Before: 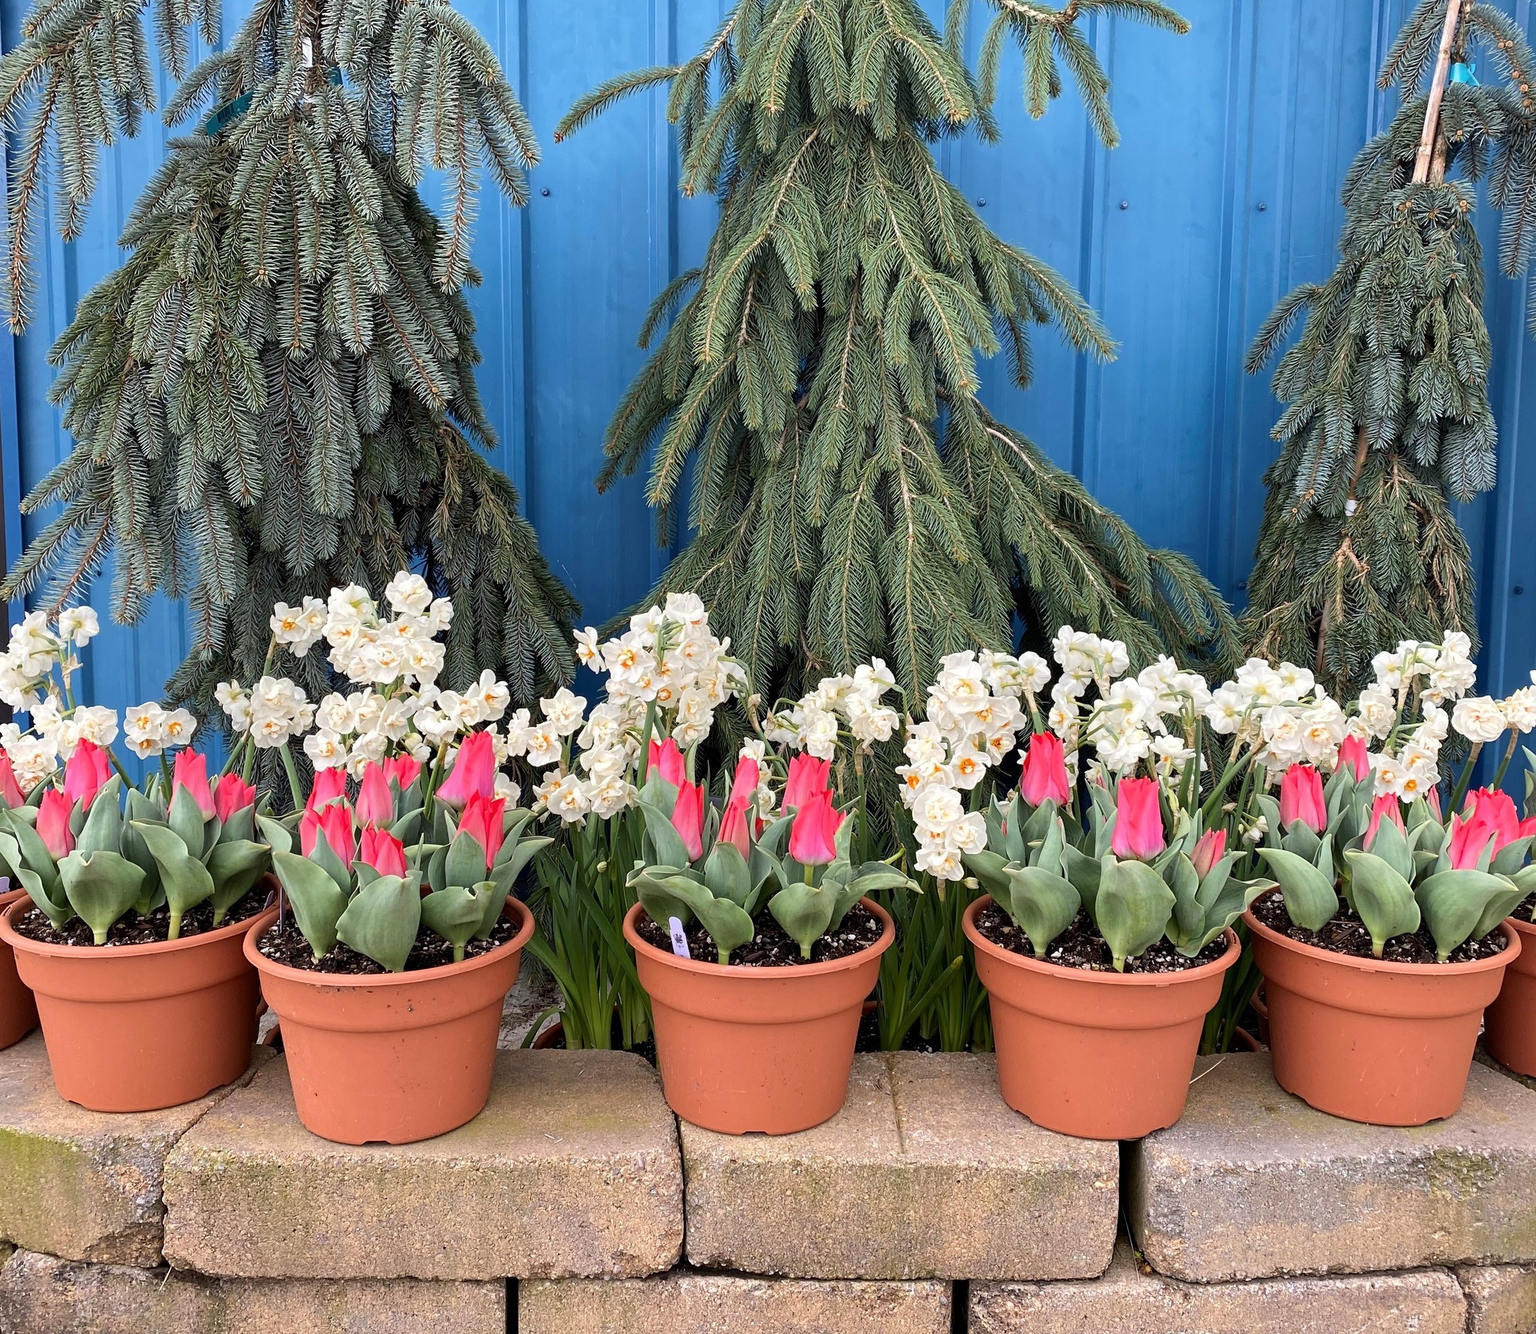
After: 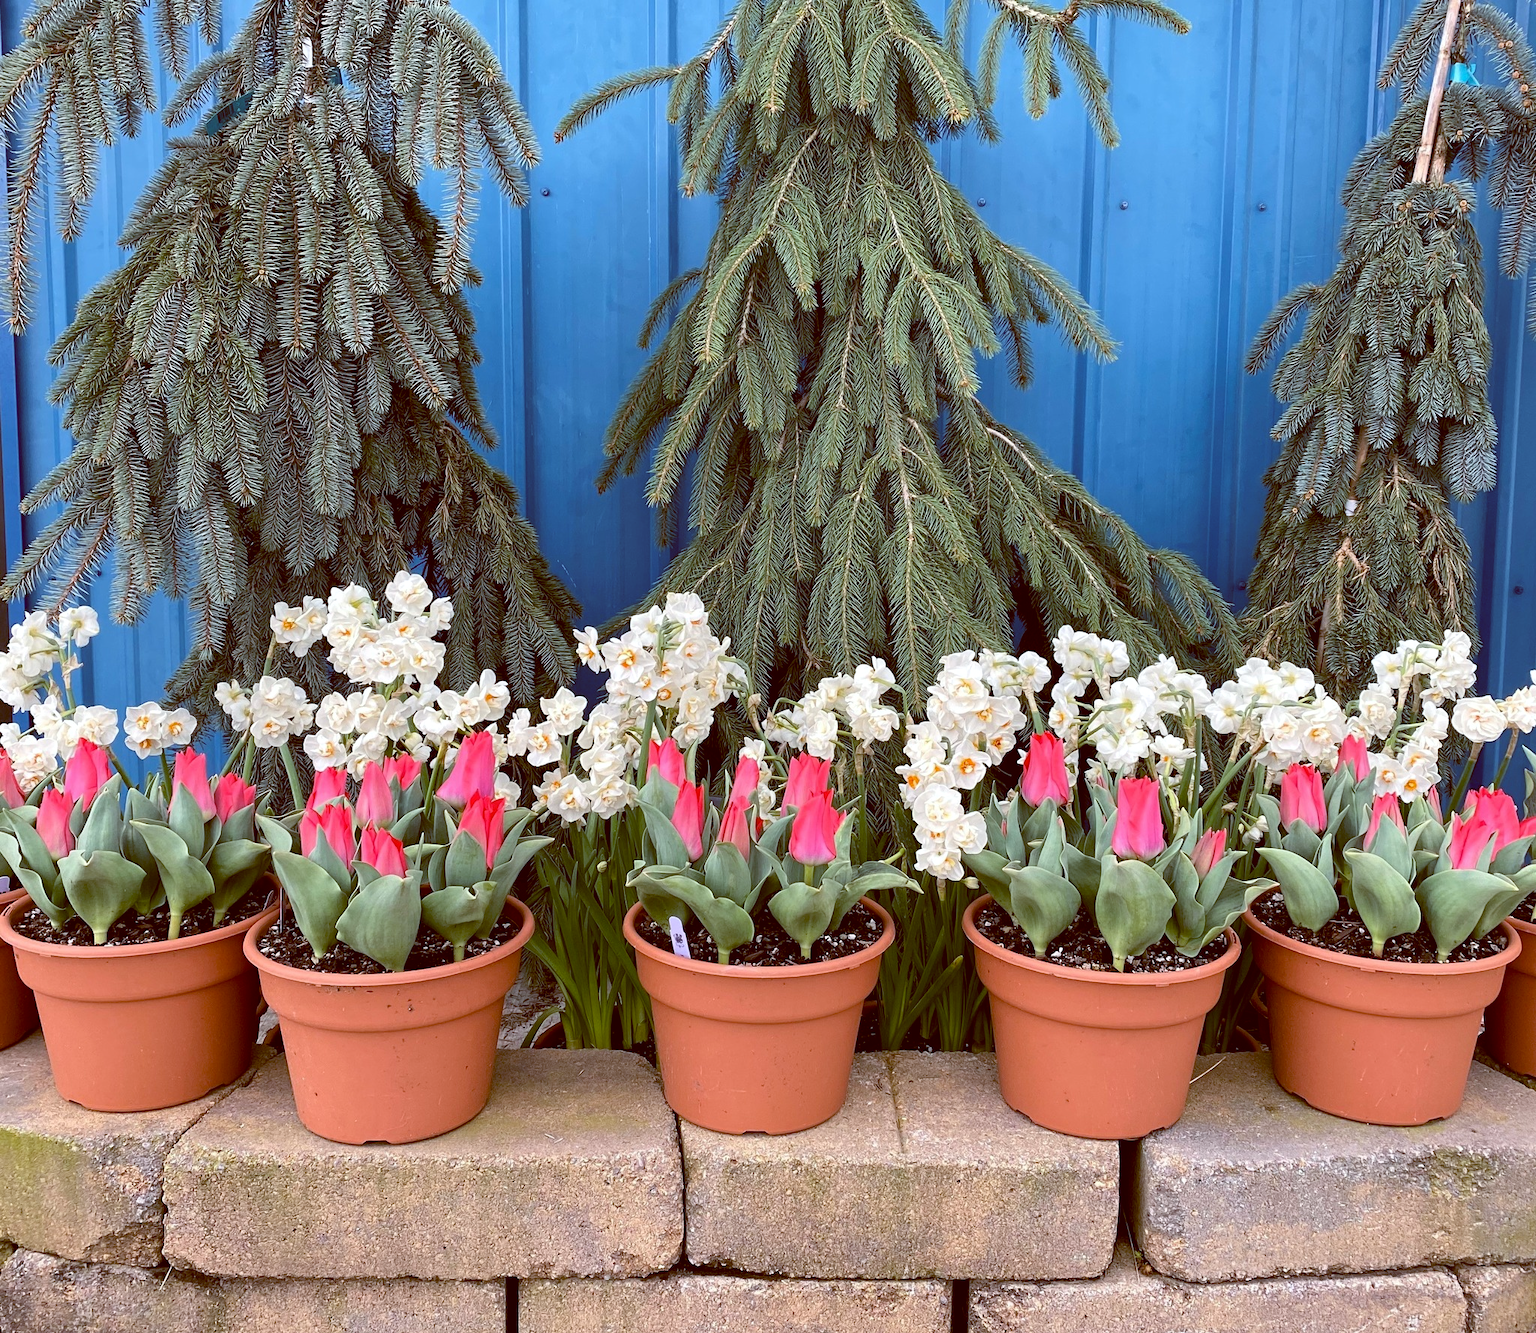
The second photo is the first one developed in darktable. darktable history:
rgb levels: preserve colors max RGB
color balance: lift [1, 1.015, 1.004, 0.985], gamma [1, 0.958, 0.971, 1.042], gain [1, 0.956, 0.977, 1.044]
shadows and highlights: shadows 12, white point adjustment 1.2, highlights -0.36, soften with gaussian
